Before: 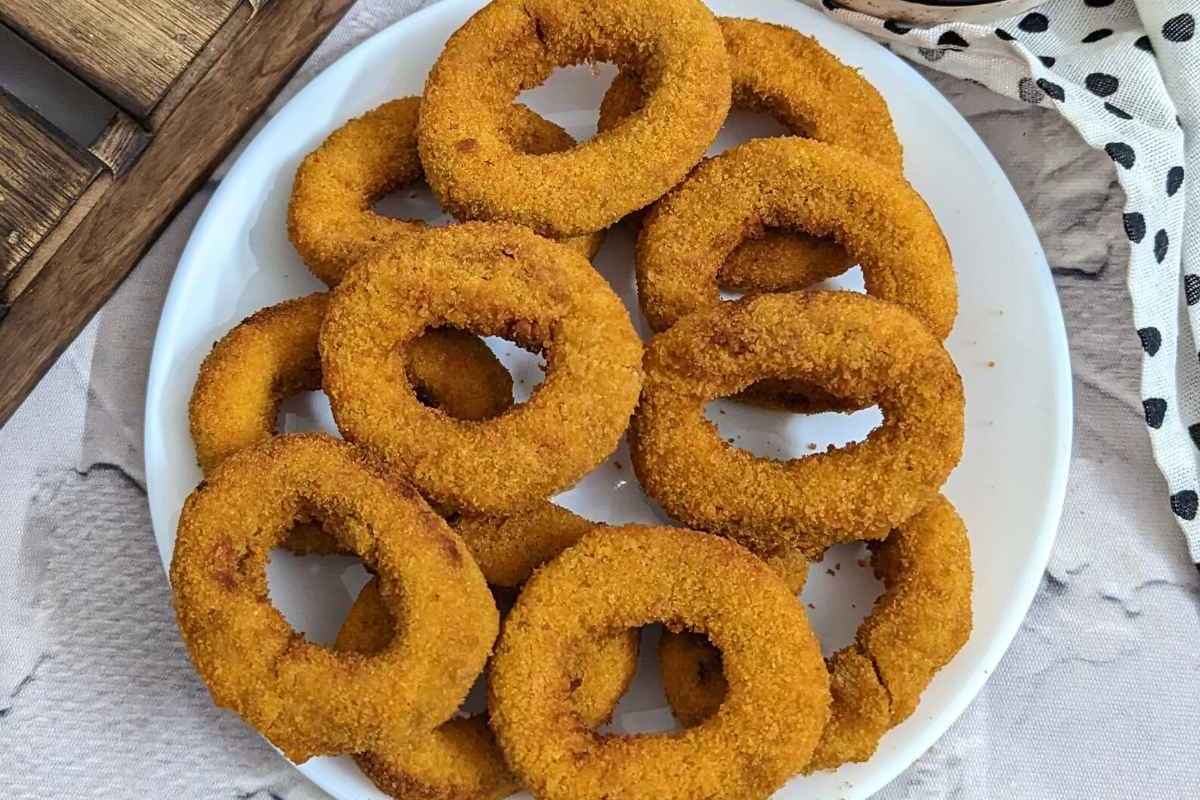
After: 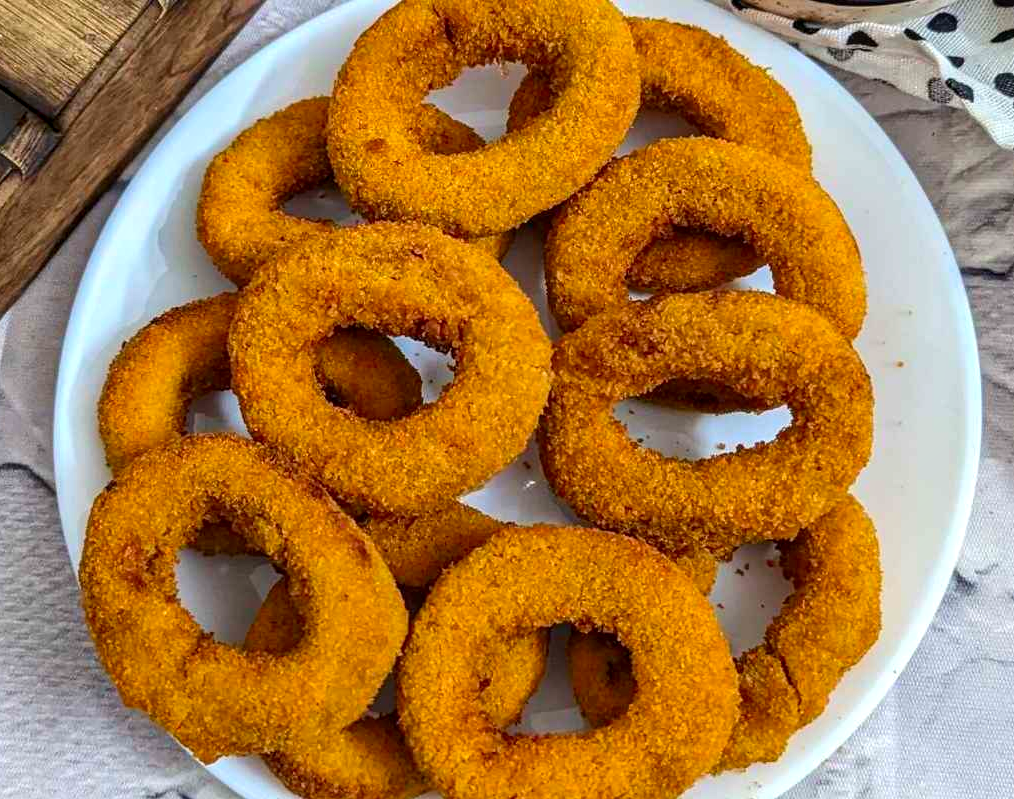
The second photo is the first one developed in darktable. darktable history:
crop: left 7.618%, right 7.855%
color correction: highlights b* -0.002, saturation 1.35
local contrast: on, module defaults
